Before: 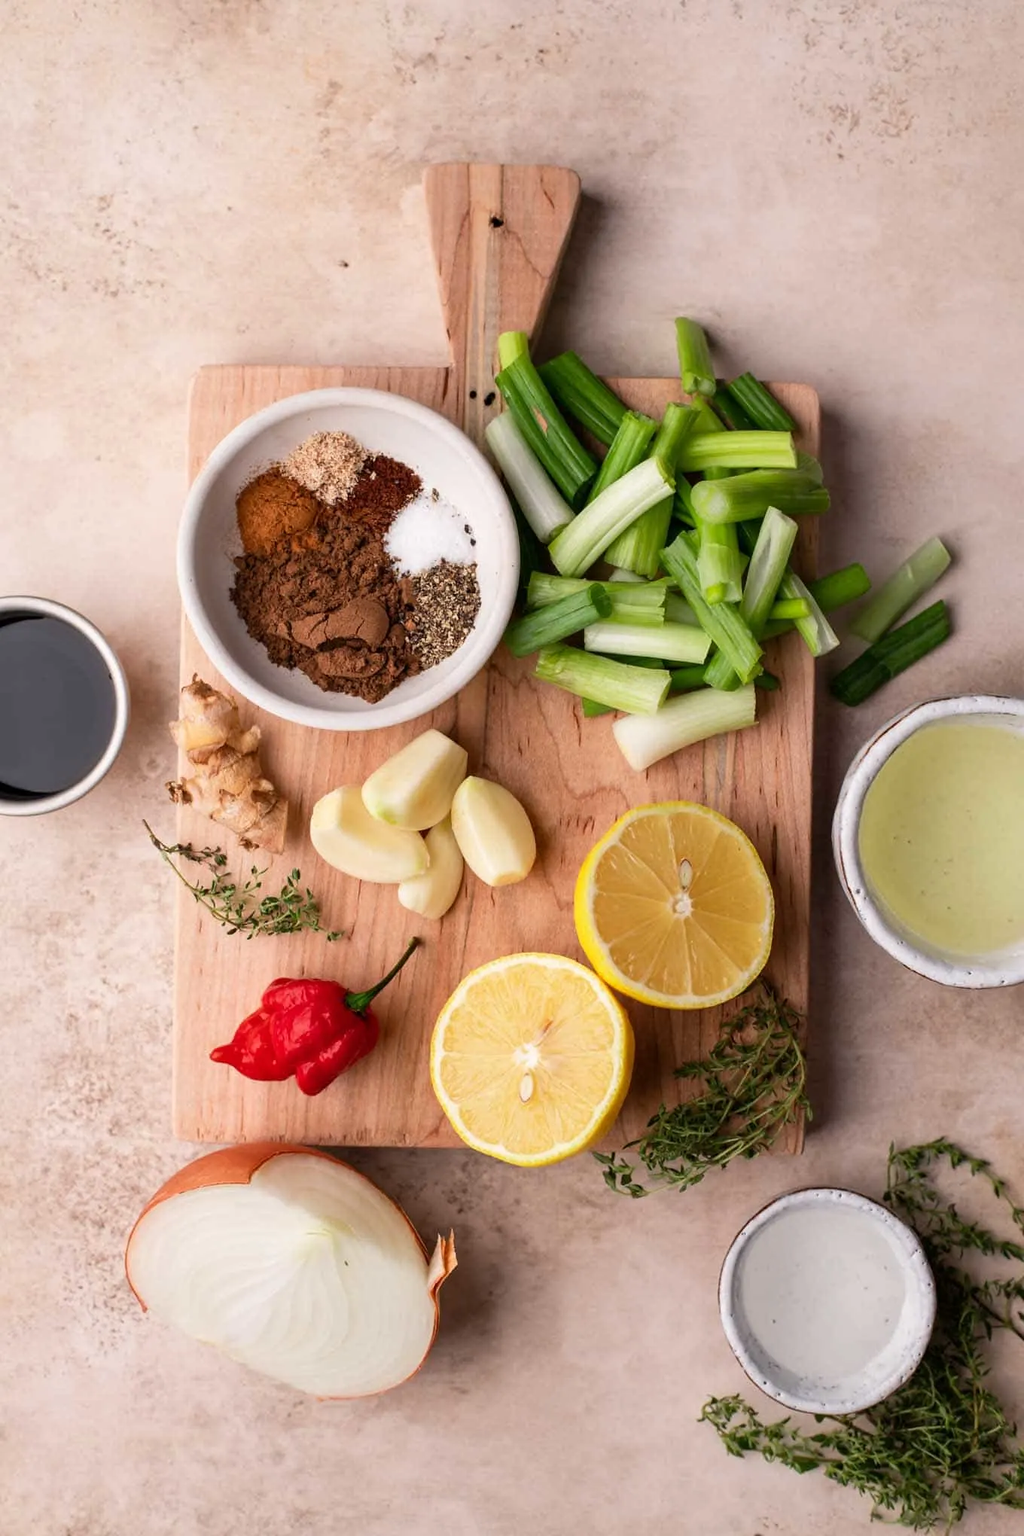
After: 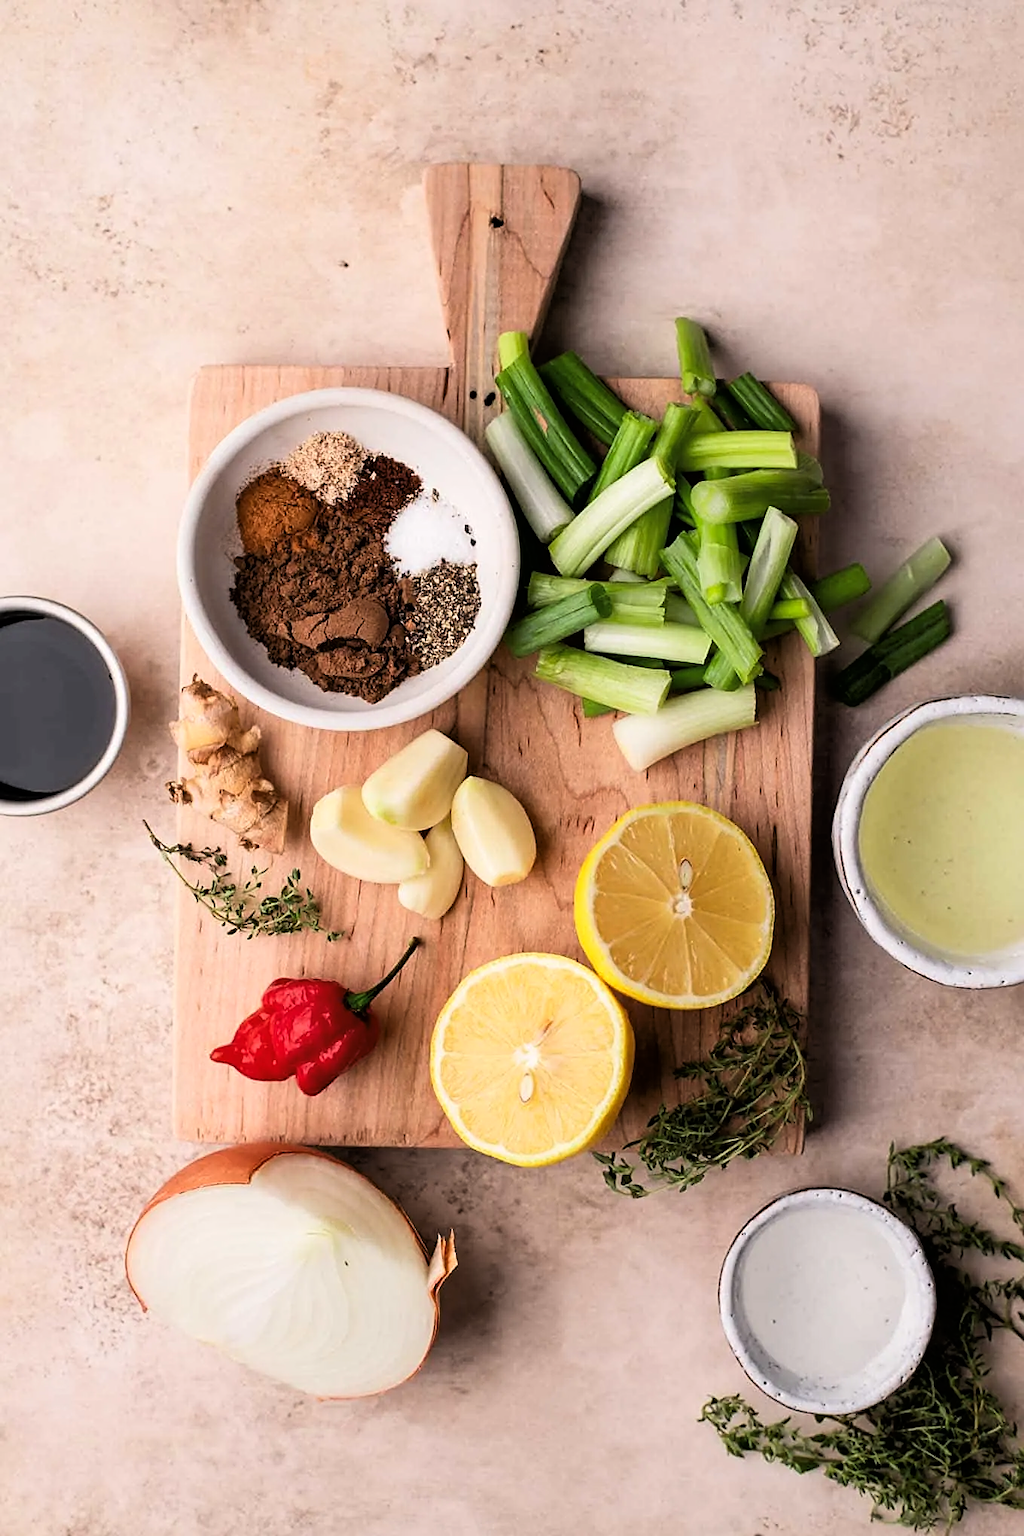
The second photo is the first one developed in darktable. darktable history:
sharpen: on, module defaults
tone curve: curves: ch0 [(0, 0) (0.118, 0.034) (0.182, 0.124) (0.265, 0.214) (0.504, 0.508) (0.783, 0.825) (1, 1)], color space Lab, linked channels, preserve colors none
